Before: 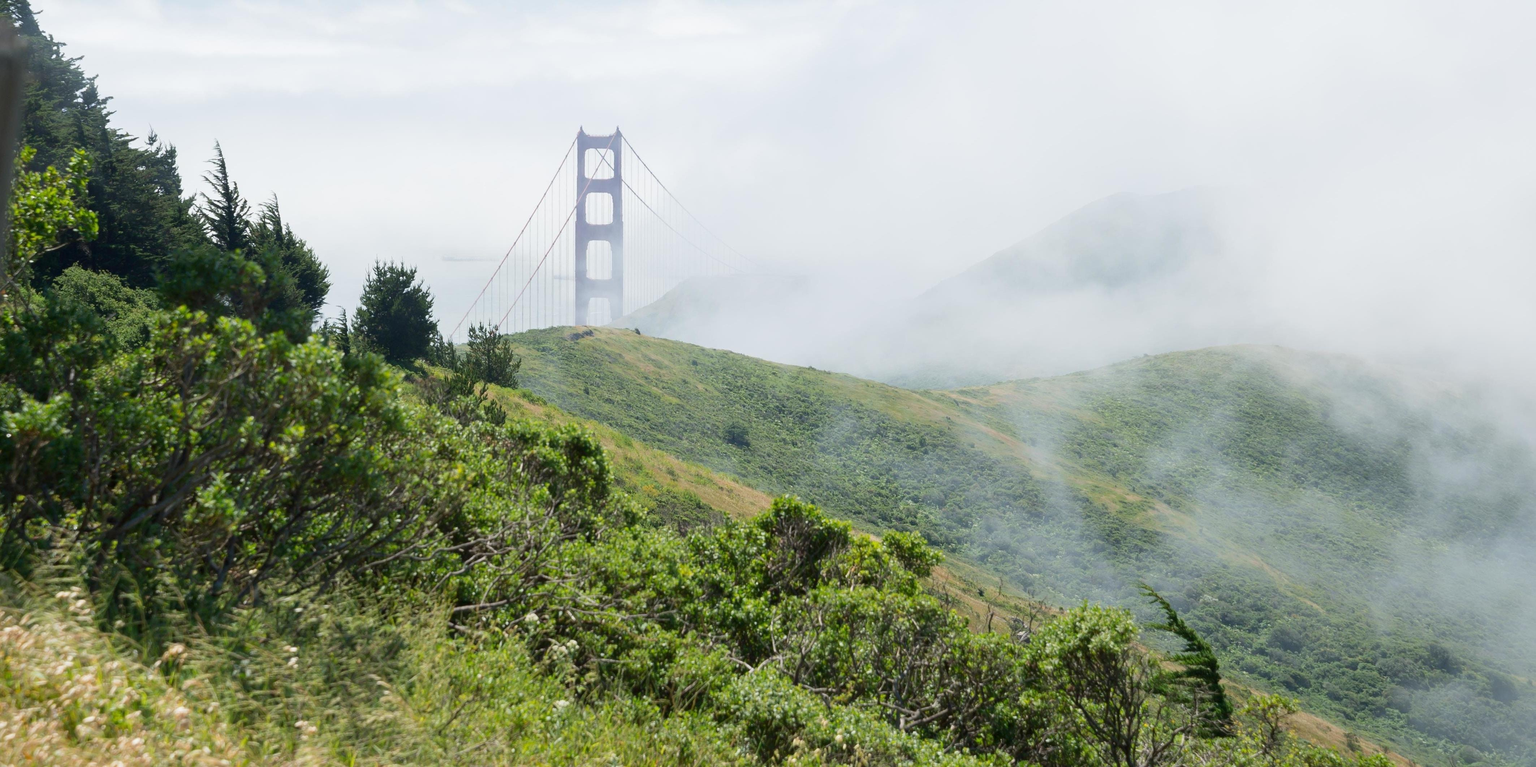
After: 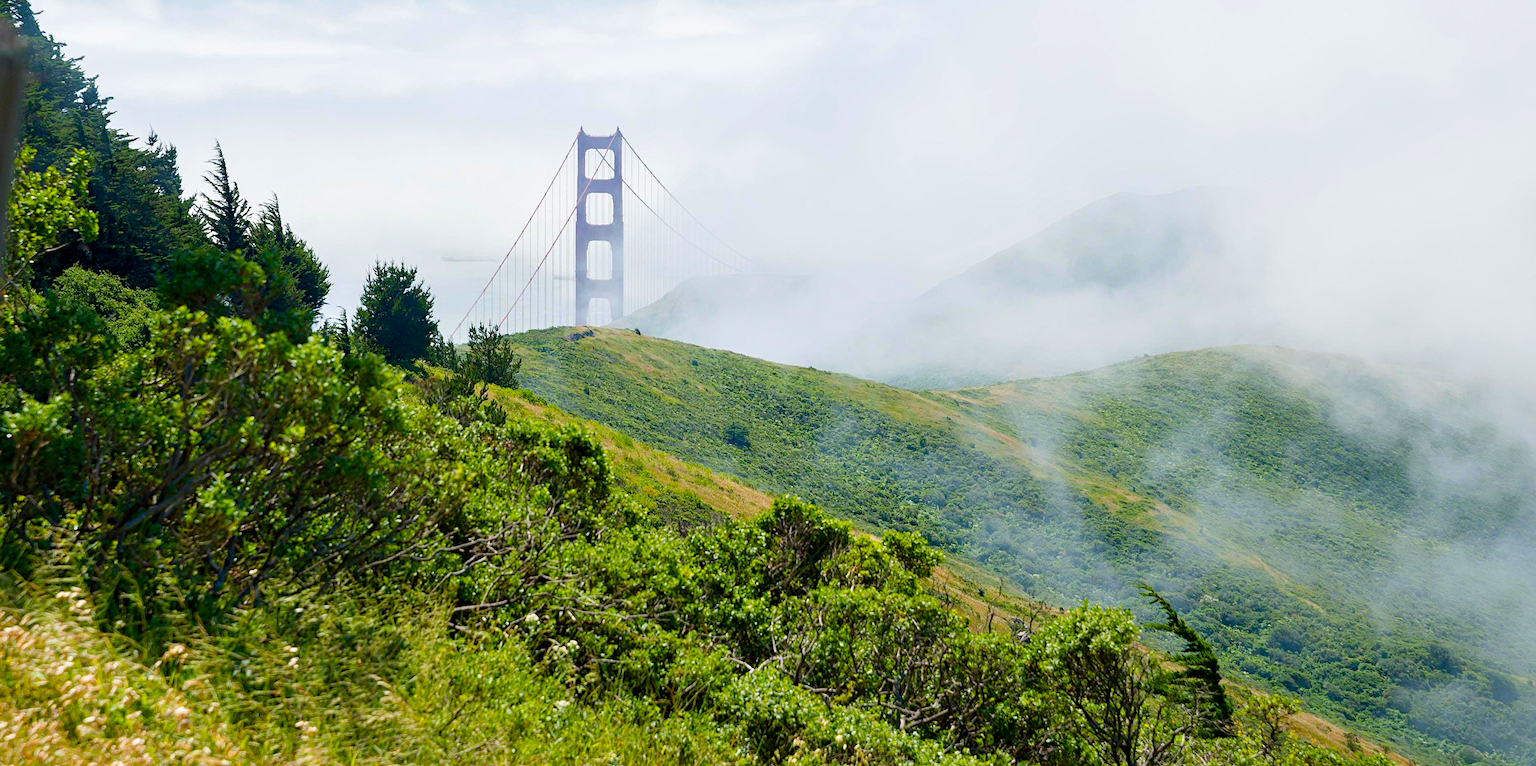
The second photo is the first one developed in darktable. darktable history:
contrast equalizer: octaves 7, y [[0.6 ×6], [0.55 ×6], [0 ×6], [0 ×6], [0 ×6]], mix 0.3
color balance rgb: perceptual saturation grading › global saturation 20%, perceptual saturation grading › highlights -25%, perceptual saturation grading › shadows 50.52%, global vibrance 40.24%
color balance rgb "light contrast": perceptual brilliance grading › highlights 10%, perceptual brilliance grading › mid-tones 5%, perceptual brilliance grading › shadows -10%
diffuse or sharpen "sharpen demosaicing: AA filter": edge sensitivity 1, 1st order anisotropy 100%, 2nd order anisotropy 100%, 3rd order anisotropy 100%, 4th order anisotropy 100%, 1st order speed -25%, 2nd order speed -25%, 3rd order speed -25%, 4th order speed -25%
haze removal: adaptive false
